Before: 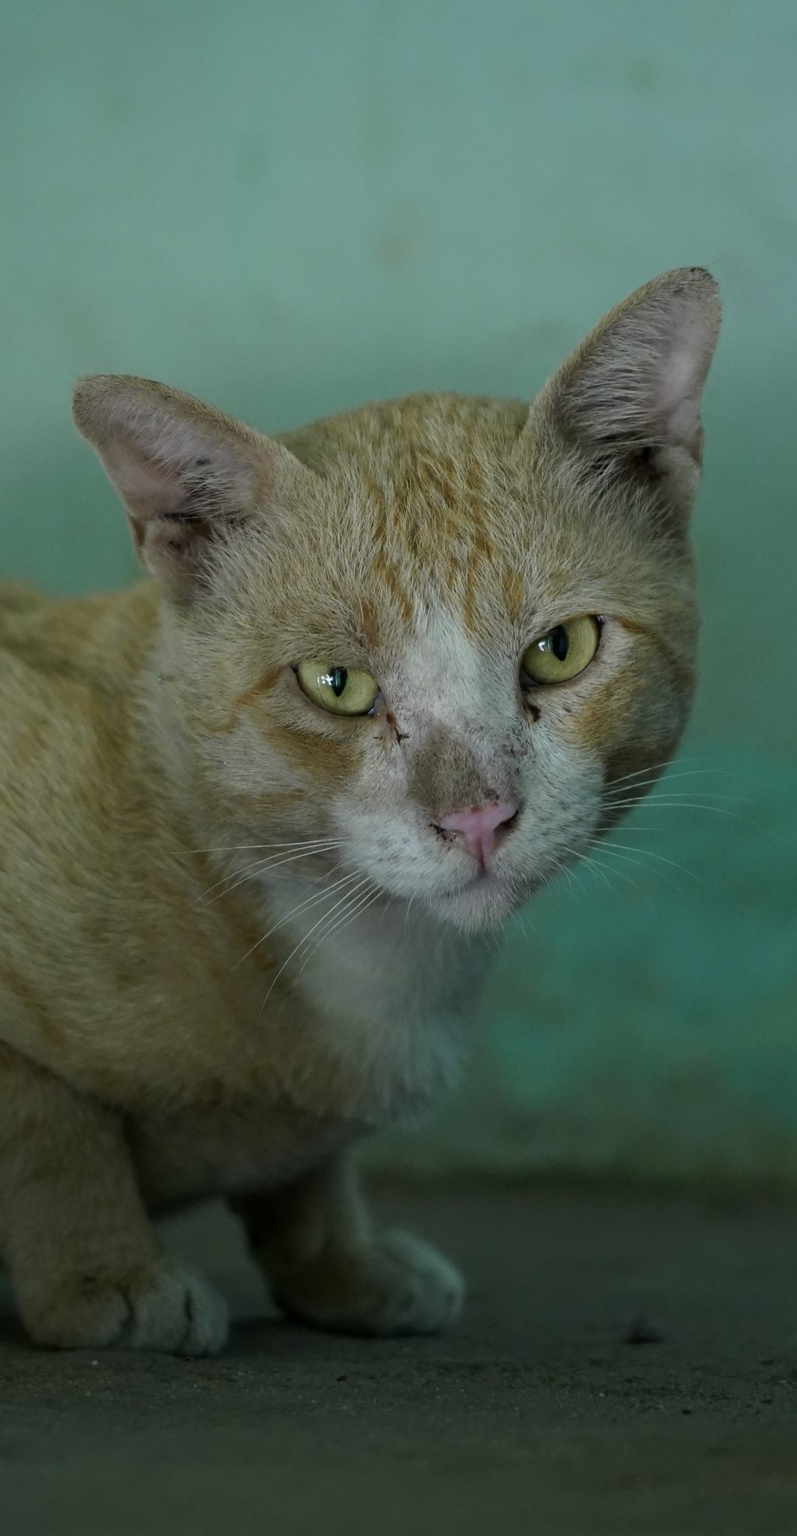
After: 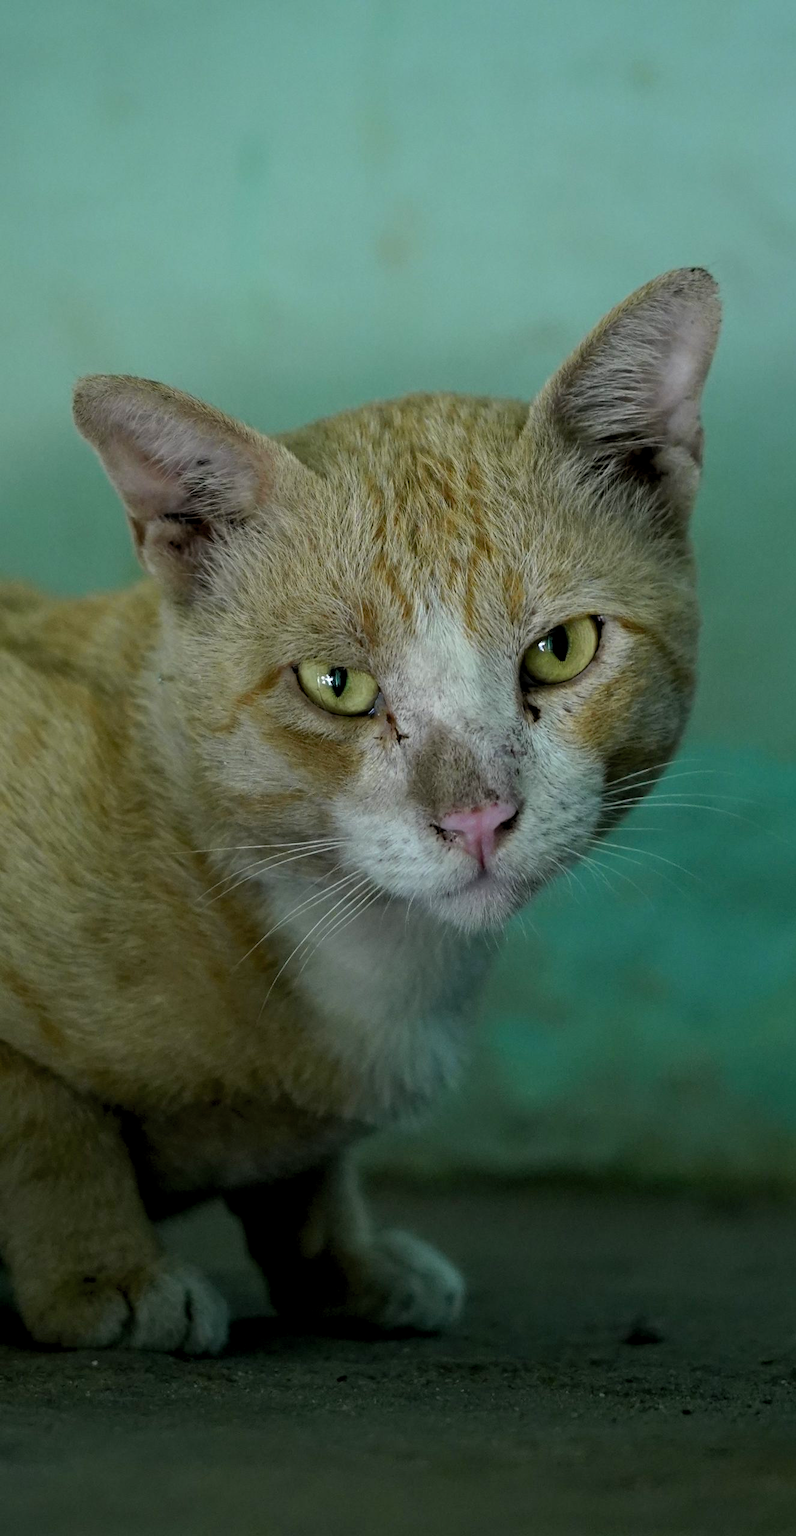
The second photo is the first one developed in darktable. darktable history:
contrast brightness saturation: contrast 0.073, brightness 0.082, saturation 0.185
color balance rgb: global offset › luminance -0.889%, perceptual saturation grading › global saturation 0.231%, global vibrance 9.403%, contrast 14.743%, saturation formula JzAzBz (2021)
